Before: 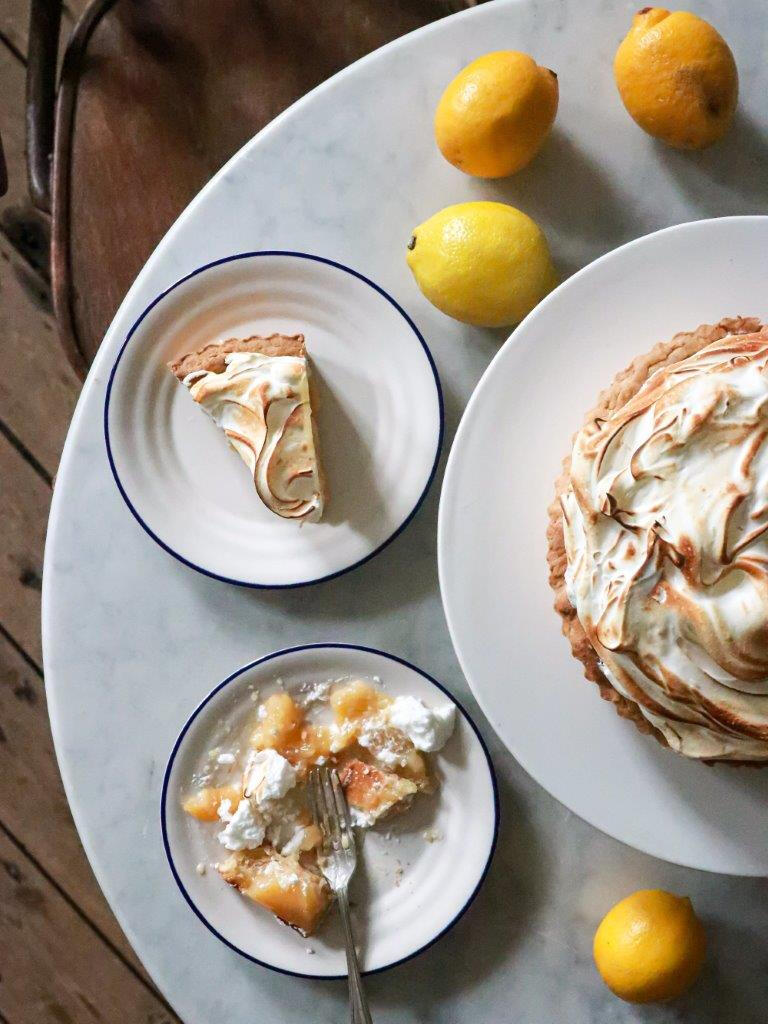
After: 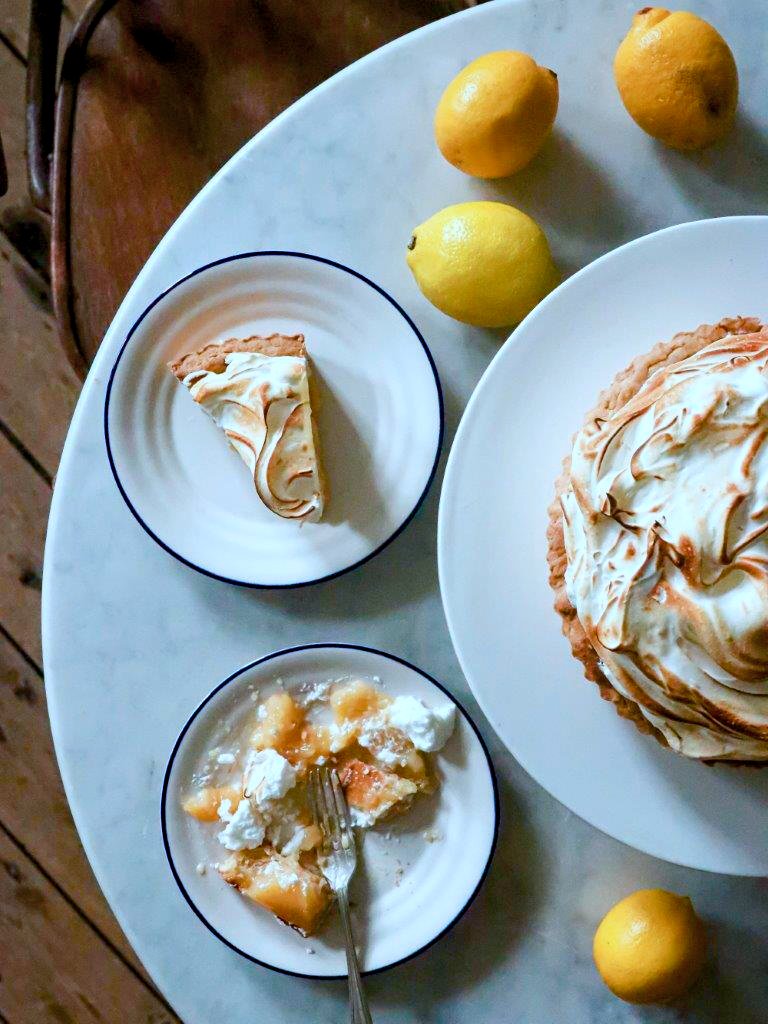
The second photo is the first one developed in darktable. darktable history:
color balance rgb: shadows lift › chroma 1%, shadows lift › hue 240.84°, highlights gain › chroma 2%, highlights gain › hue 73.2°, global offset › luminance -0.5%, perceptual saturation grading › global saturation 20%, perceptual saturation grading › highlights -25%, perceptual saturation grading › shadows 50%, global vibrance 25.26%
contrast brightness saturation: saturation -0.04
color correction: highlights a* -9.73, highlights b* -21.22
